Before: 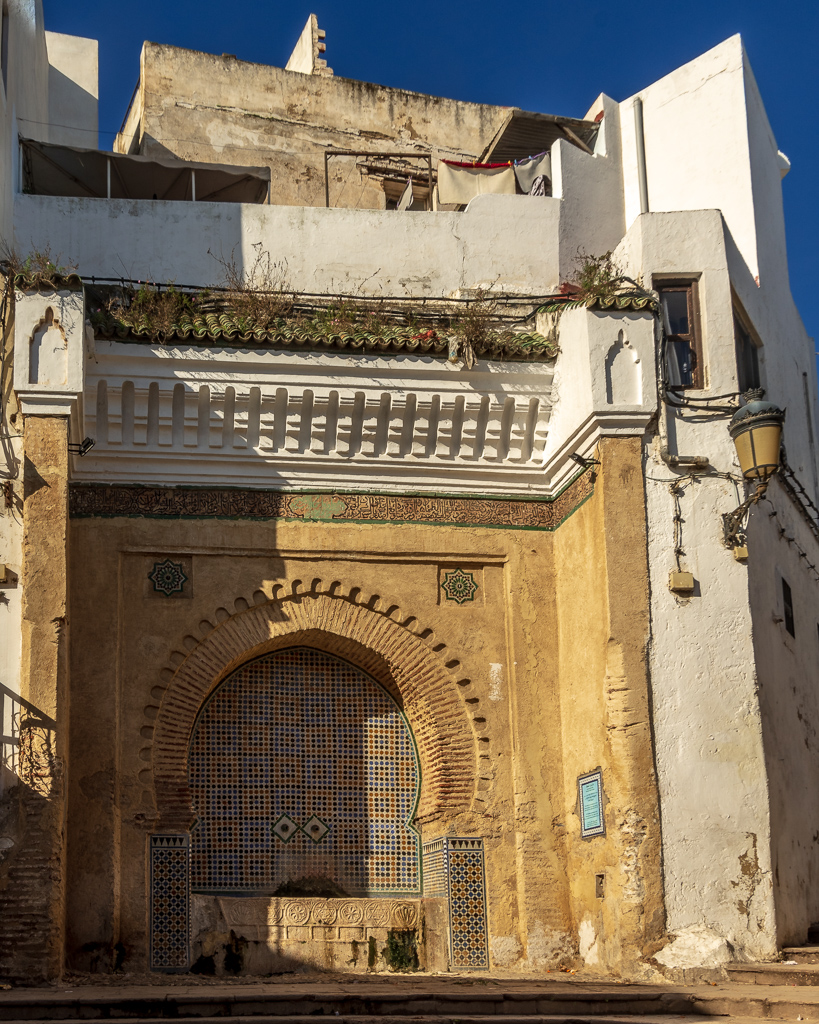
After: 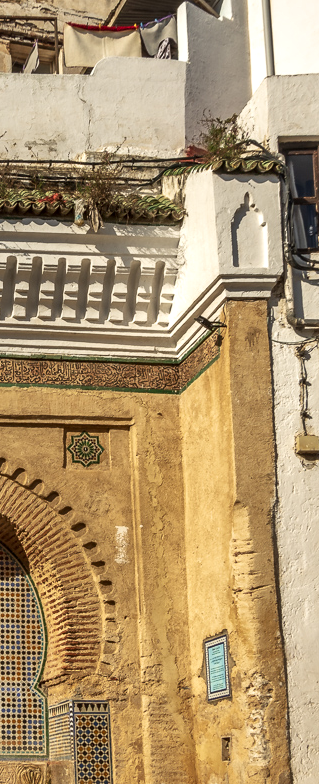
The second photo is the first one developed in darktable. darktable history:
local contrast: mode bilateral grid, contrast 20, coarseness 50, detail 144%, midtone range 0.2
crop: left 45.721%, top 13.393%, right 14.118%, bottom 10.01%
